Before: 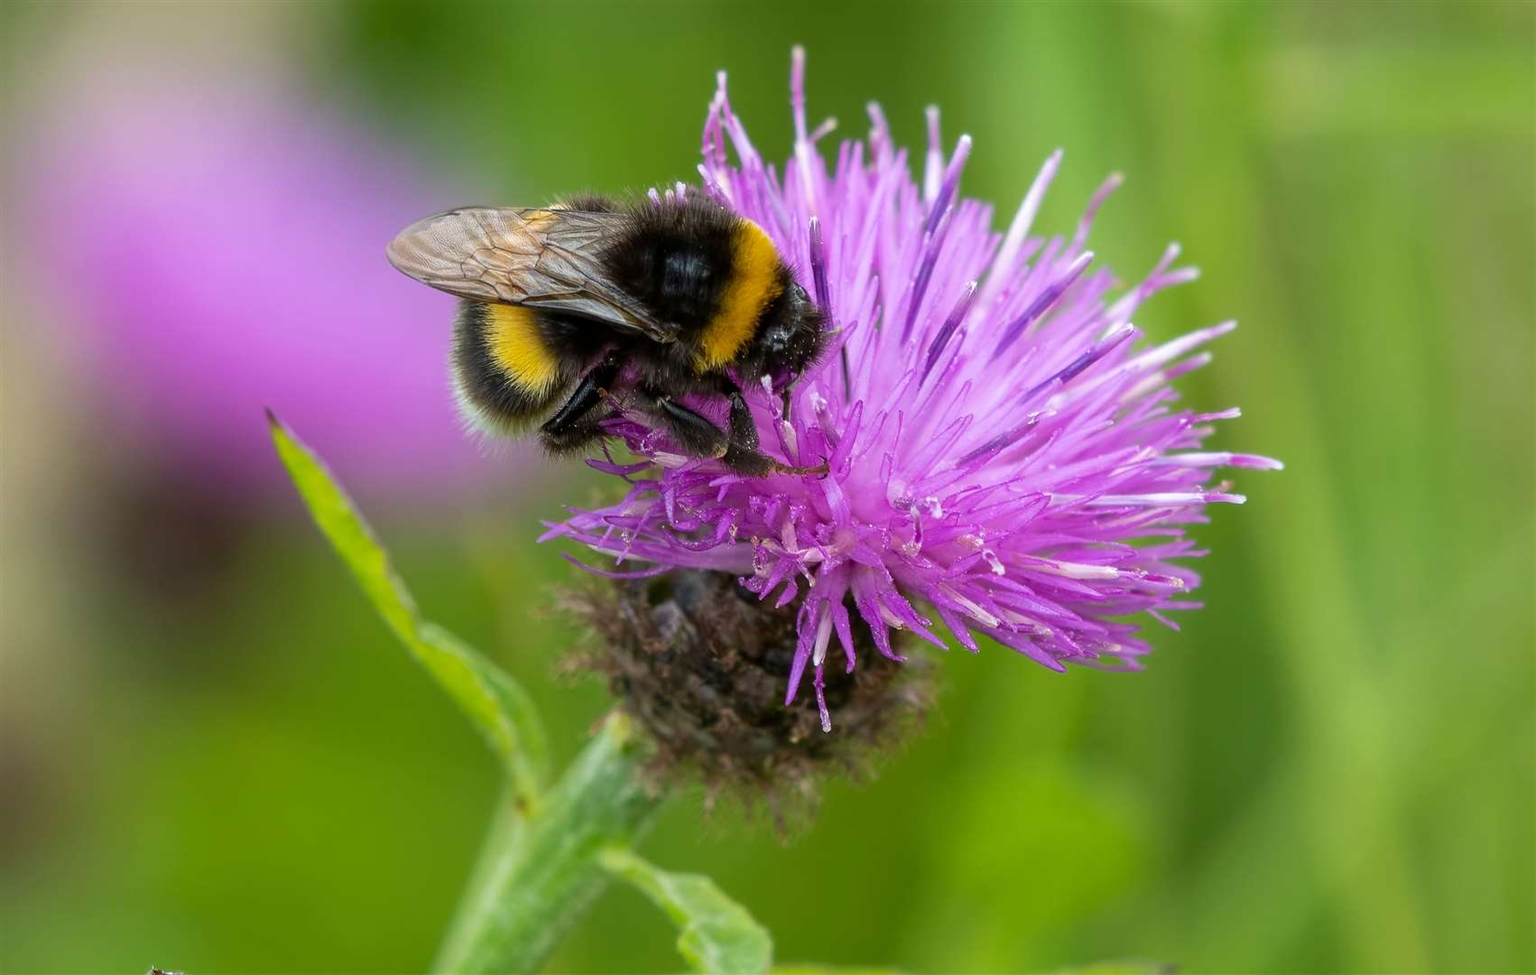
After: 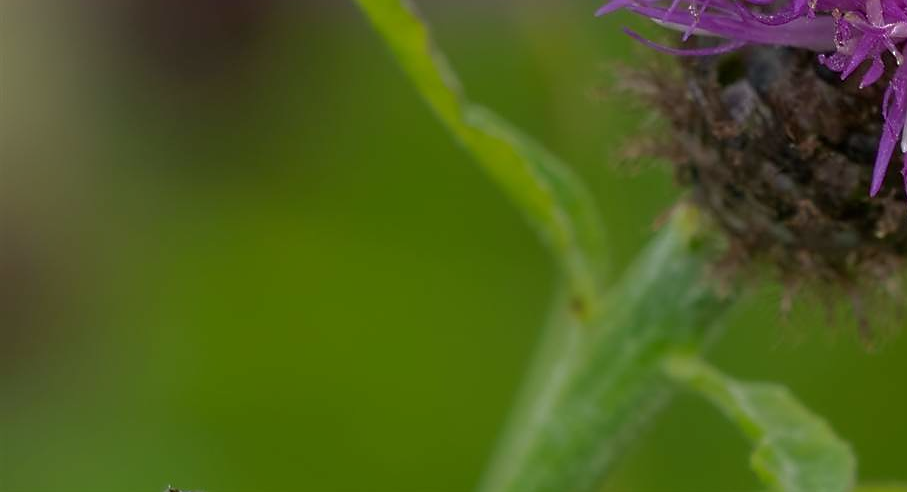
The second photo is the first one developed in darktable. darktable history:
crop and rotate: top 54.202%, right 46.708%, bottom 0.19%
sharpen: radius 1.868, amount 0.397, threshold 1.505
base curve: curves: ch0 [(0, 0) (0.826, 0.587) (1, 1)], preserve colors average RGB
